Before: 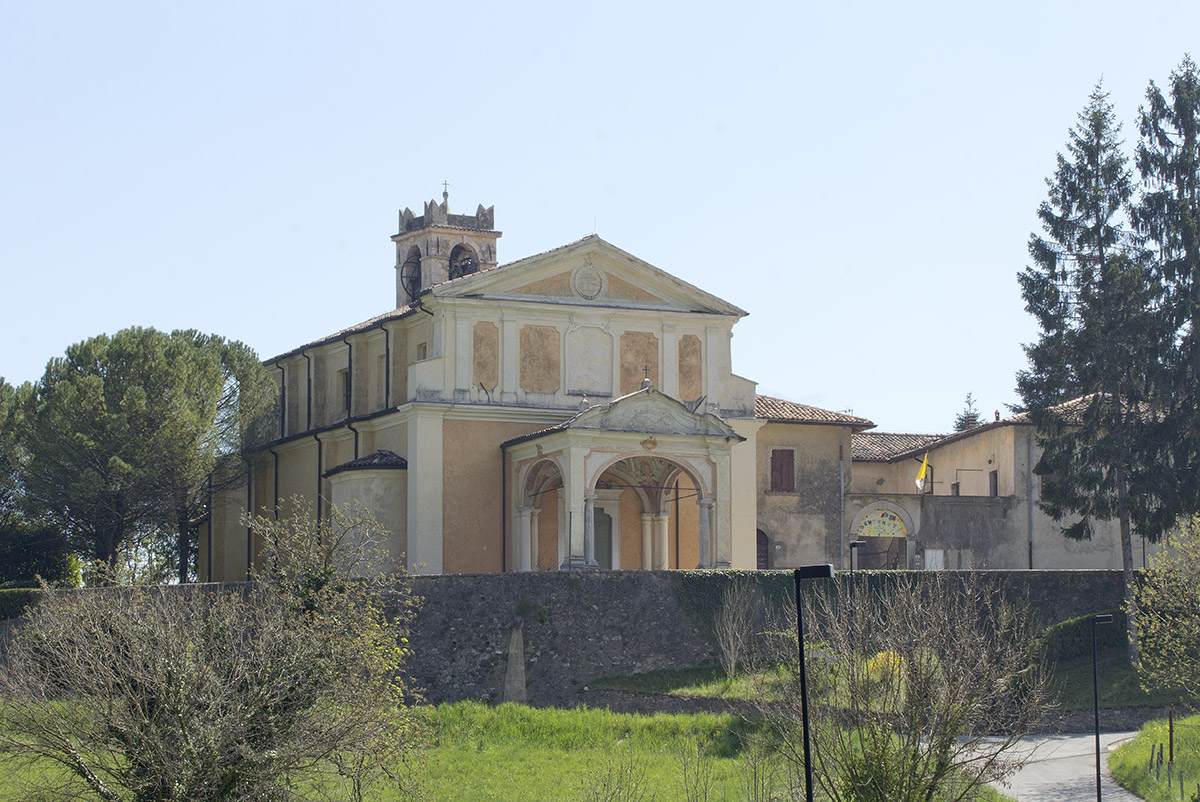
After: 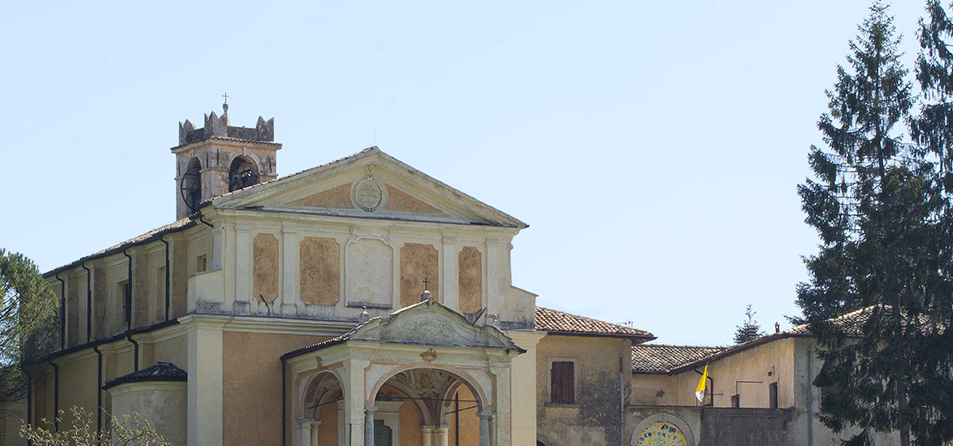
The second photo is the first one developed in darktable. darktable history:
contrast brightness saturation: brightness -0.02, saturation 0.35
crop: left 18.38%, top 11.092%, right 2.134%, bottom 33.217%
tone curve: curves: ch0 [(0.016, 0.011) (0.204, 0.146) (0.515, 0.476) (0.78, 0.795) (1, 0.981)], color space Lab, linked channels, preserve colors none
